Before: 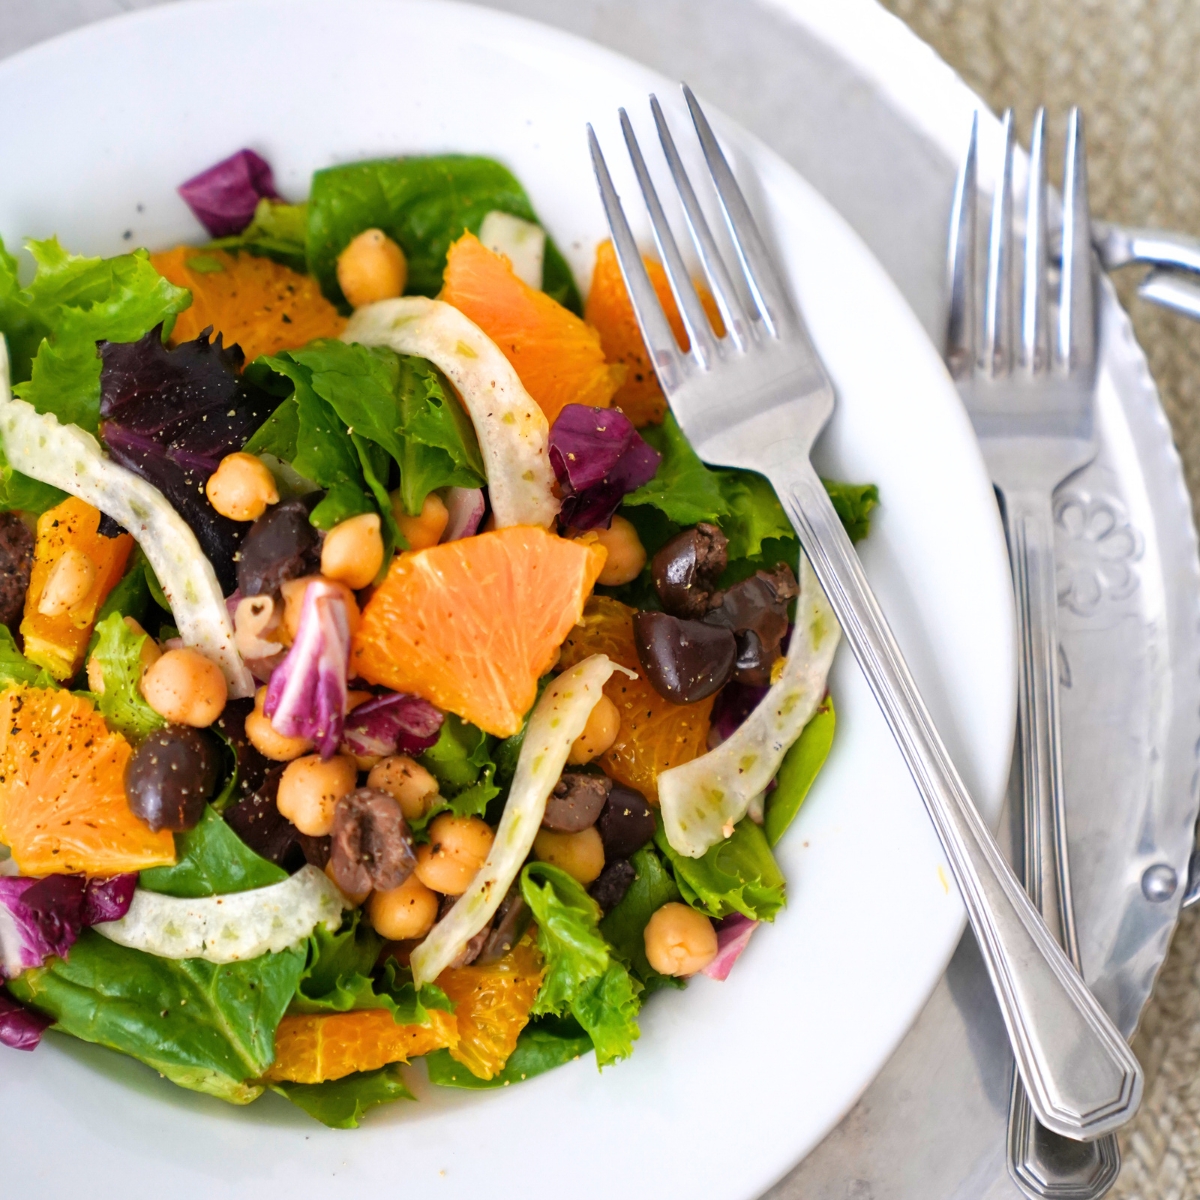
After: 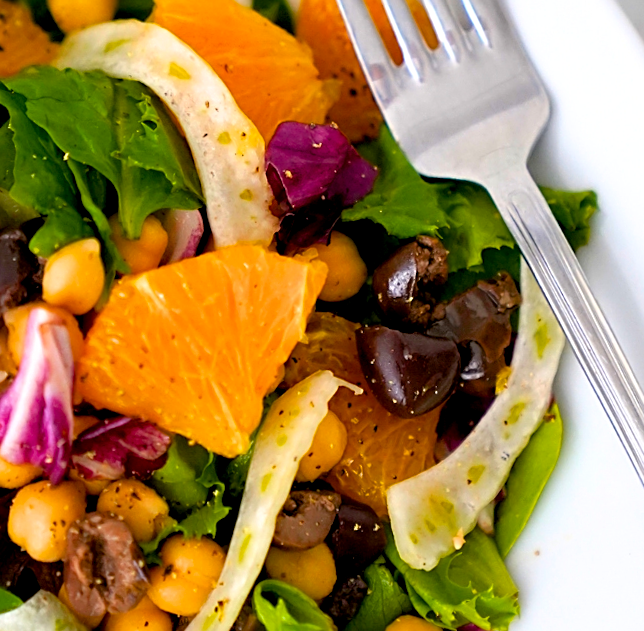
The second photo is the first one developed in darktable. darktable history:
crop and rotate: left 22.13%, top 22.054%, right 22.026%, bottom 22.102%
color balance rgb: perceptual saturation grading › global saturation 20%, global vibrance 20%
exposure: black level correction 0.01, exposure 0.014 EV, compensate highlight preservation false
sharpen: on, module defaults
rotate and perspective: rotation -2.12°, lens shift (vertical) 0.009, lens shift (horizontal) -0.008, automatic cropping original format, crop left 0.036, crop right 0.964, crop top 0.05, crop bottom 0.959
